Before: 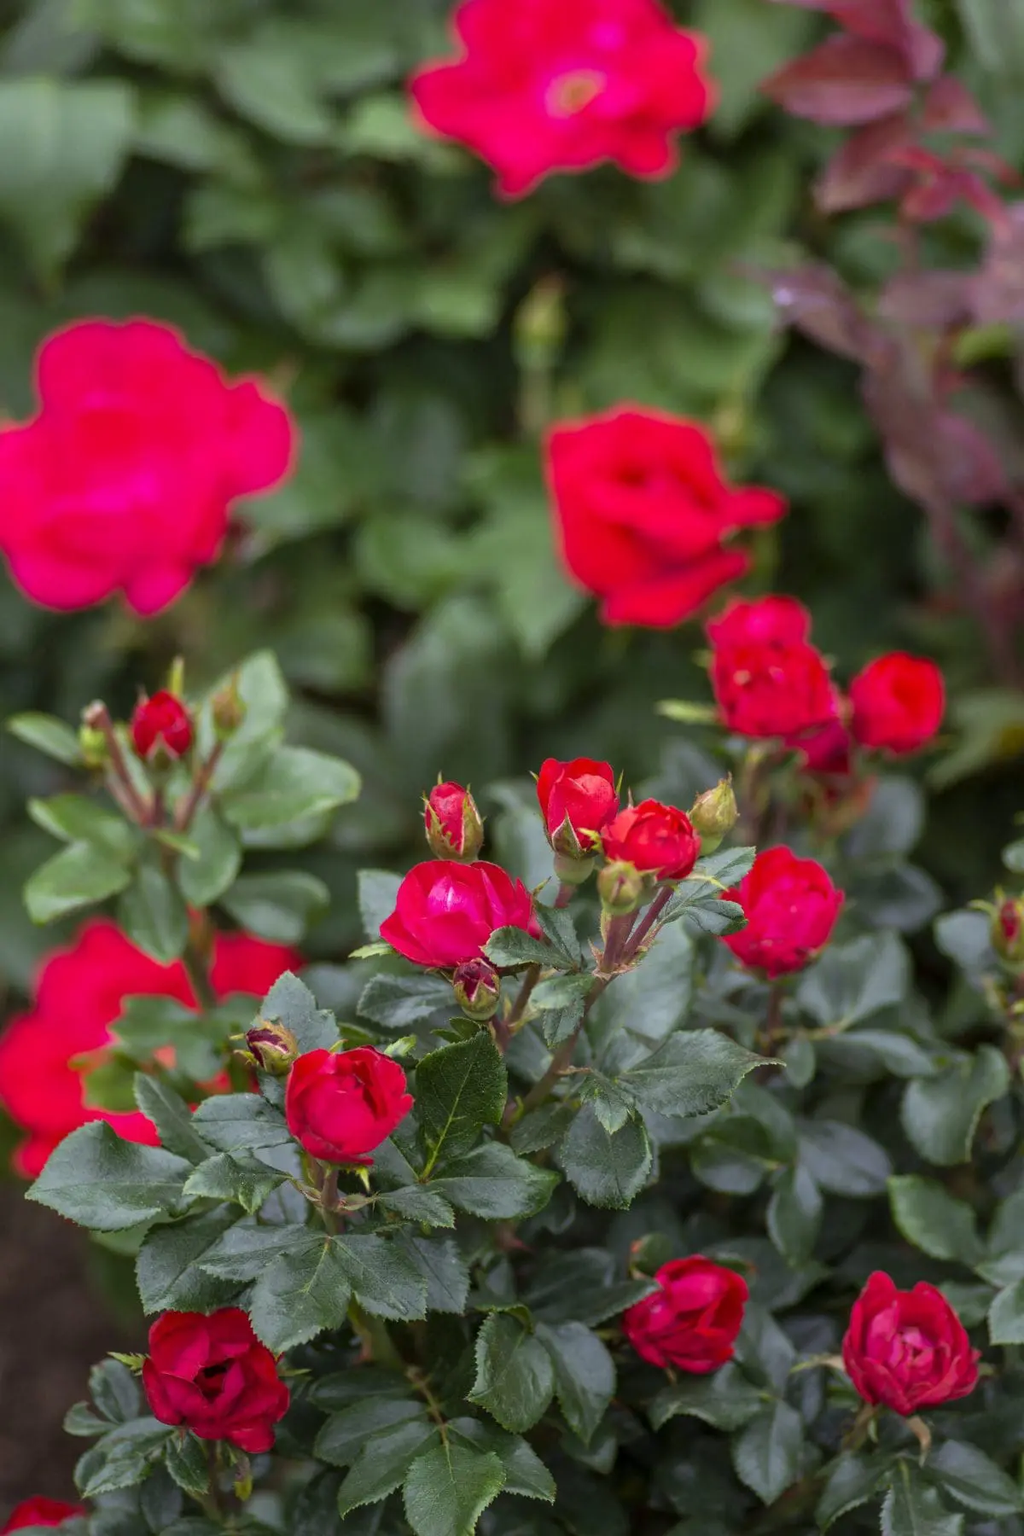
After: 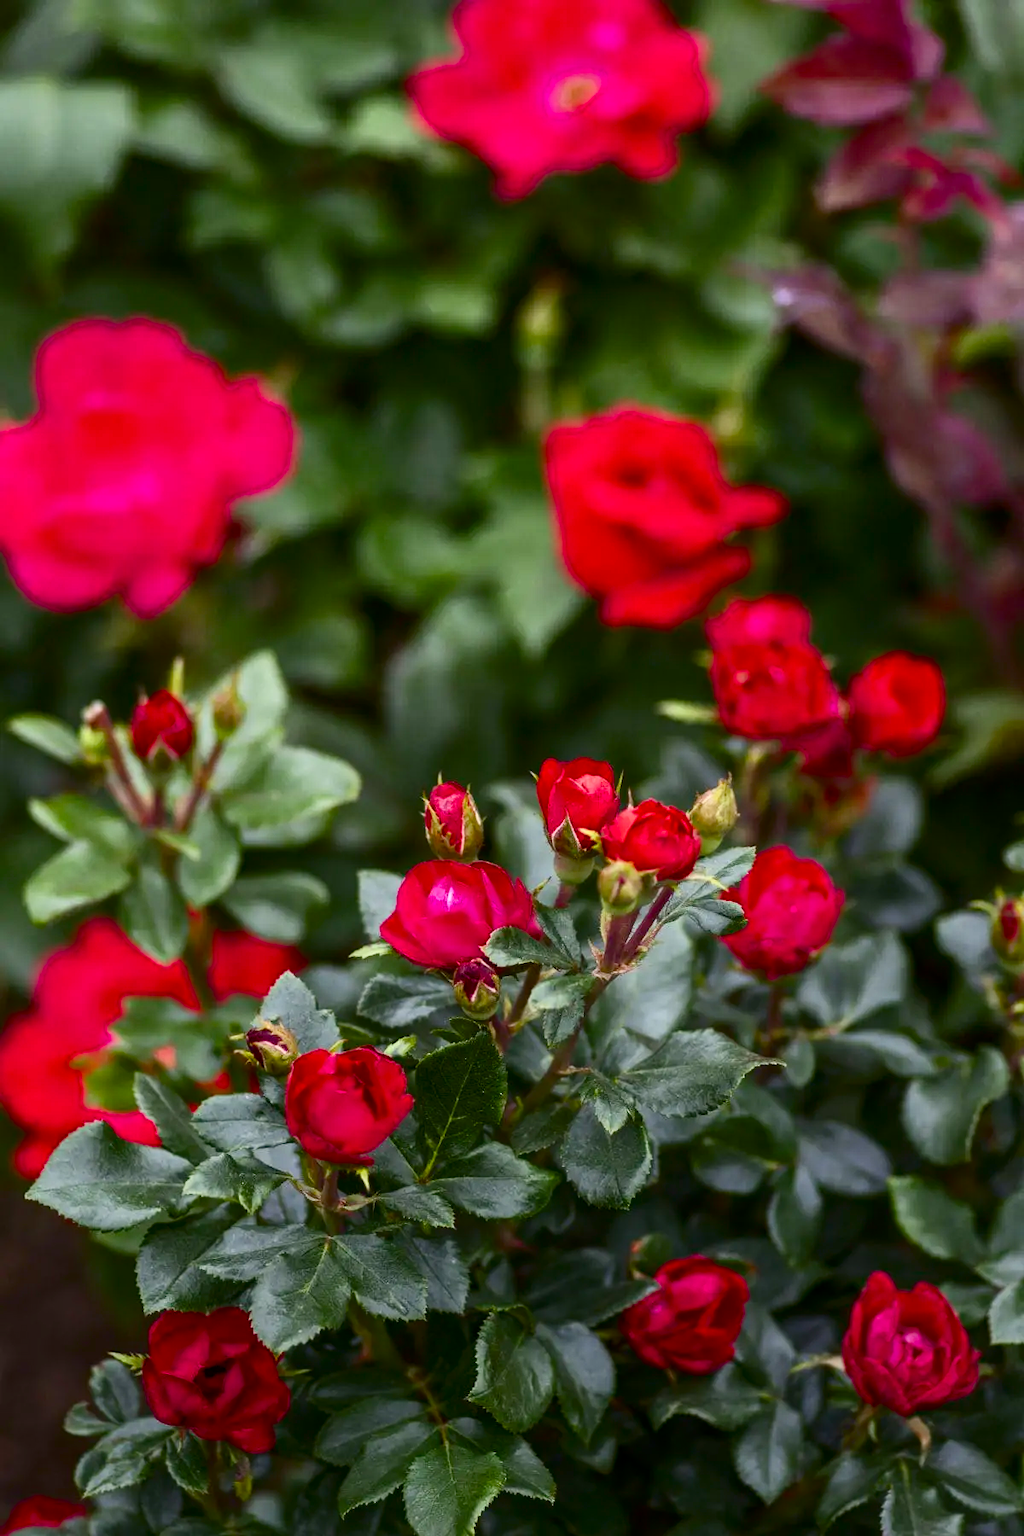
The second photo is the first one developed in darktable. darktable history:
contrast brightness saturation: contrast 0.28
color balance rgb: perceptual saturation grading › global saturation 20%, perceptual saturation grading › highlights -25%, perceptual saturation grading › shadows 50%
